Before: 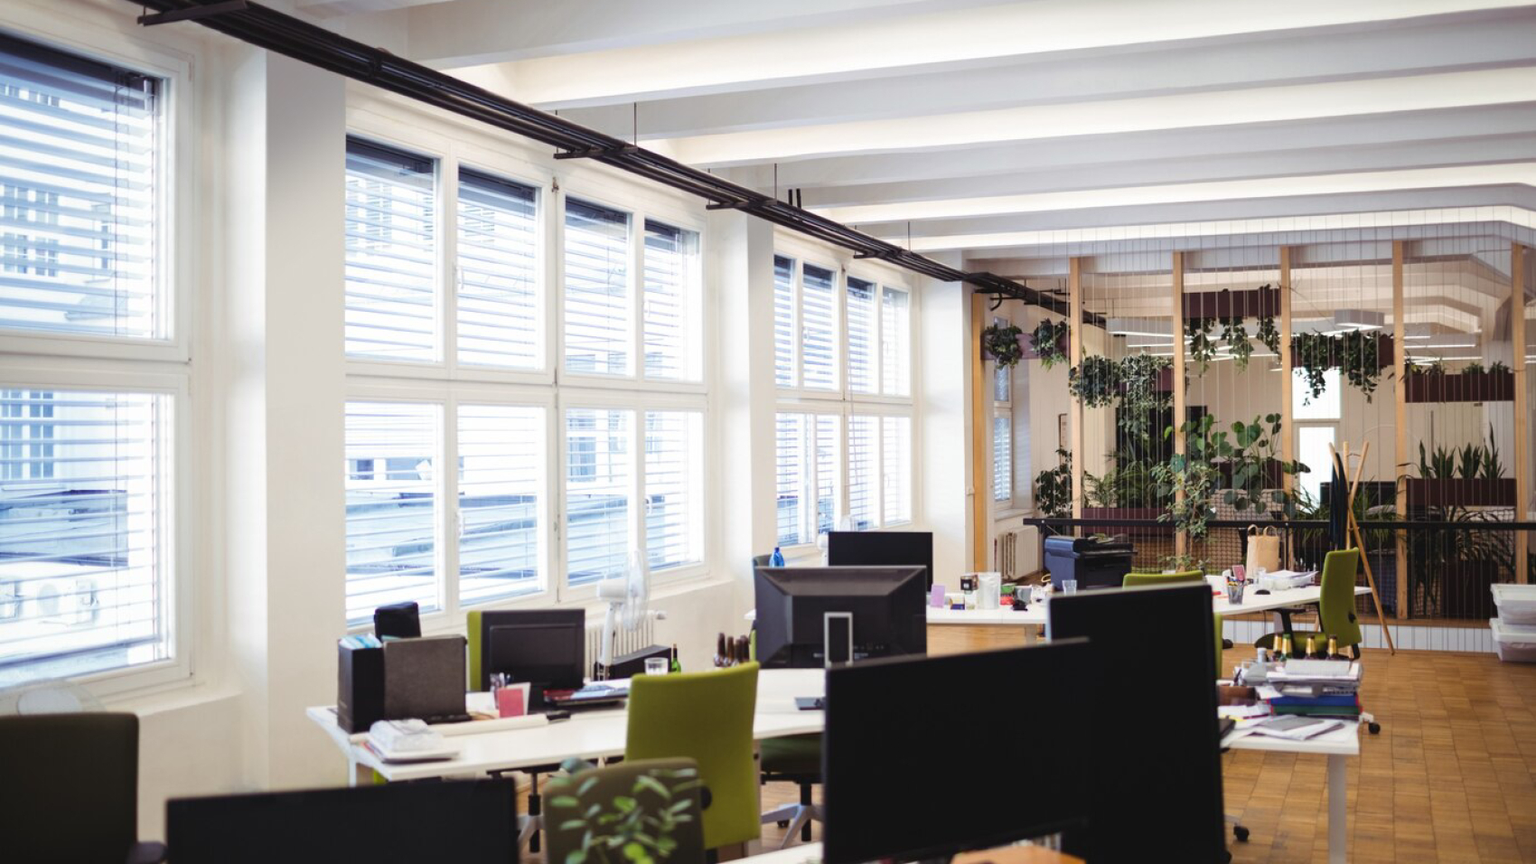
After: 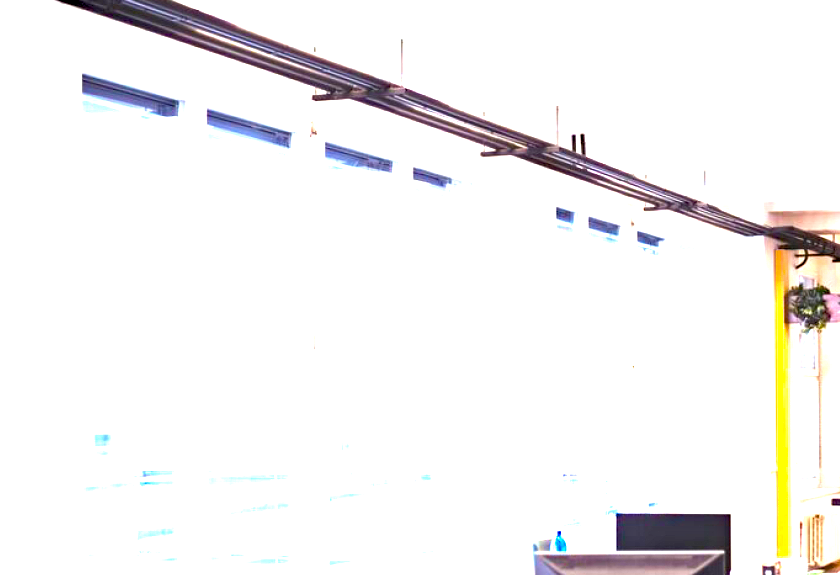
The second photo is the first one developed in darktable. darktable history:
crop: left 17.763%, top 7.923%, right 32.775%, bottom 31.886%
haze removal: compatibility mode true, adaptive false
color balance rgb: perceptual saturation grading › global saturation 38.871%, perceptual brilliance grading › highlights 9.884%, perceptual brilliance grading › mid-tones 5.397%, global vibrance 9.911%
exposure: exposure 2 EV, compensate highlight preservation false
